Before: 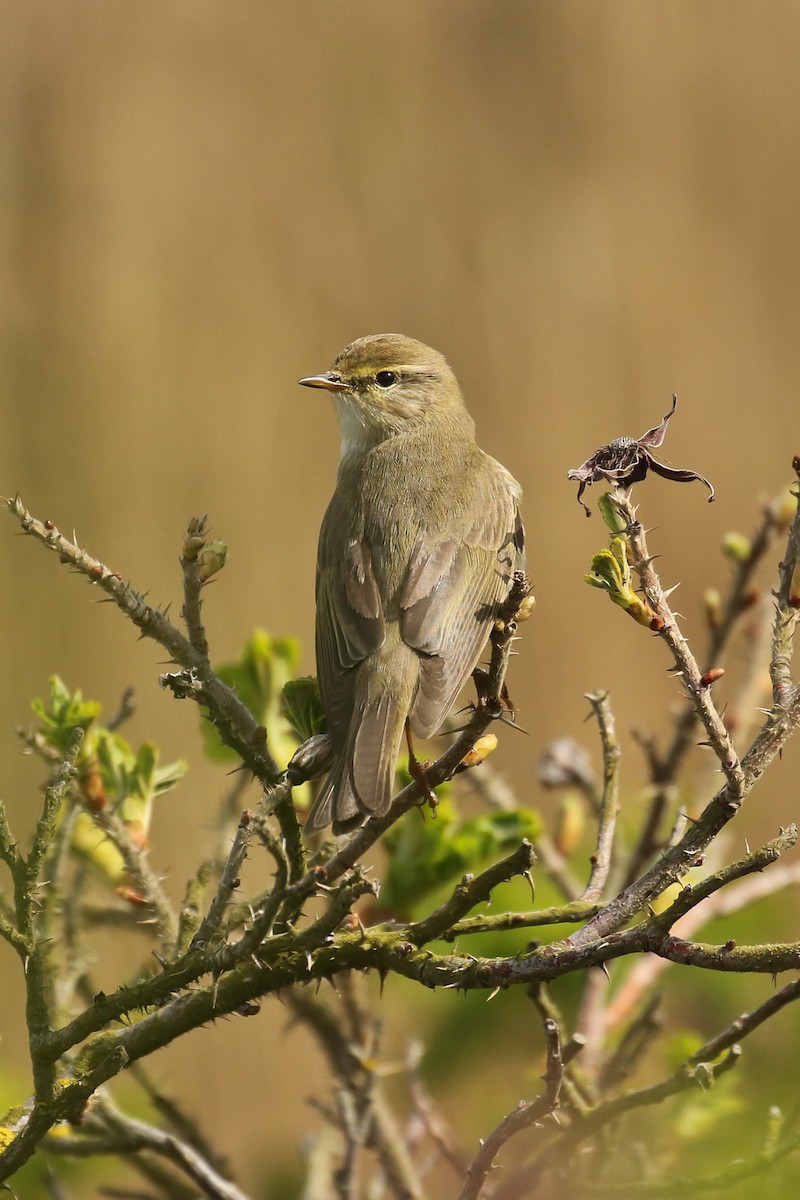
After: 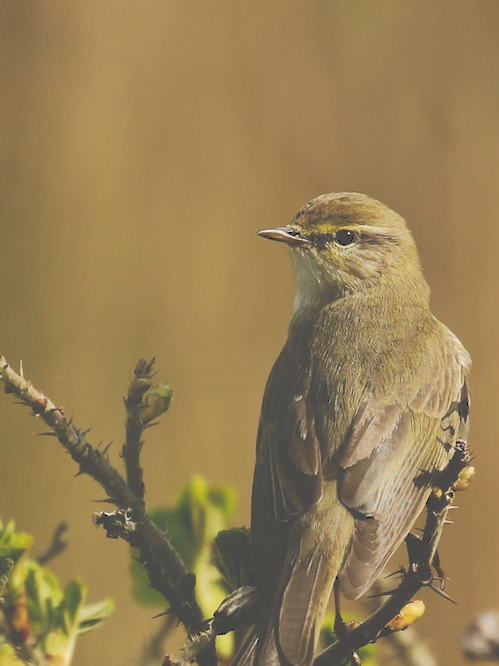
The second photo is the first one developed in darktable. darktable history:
local contrast: mode bilateral grid, contrast 100, coarseness 100, detail 91%, midtone range 0.2
tone curve: curves: ch0 [(0, 0) (0.003, 0.284) (0.011, 0.284) (0.025, 0.288) (0.044, 0.29) (0.069, 0.292) (0.1, 0.296) (0.136, 0.298) (0.177, 0.305) (0.224, 0.312) (0.277, 0.327) (0.335, 0.362) (0.399, 0.407) (0.468, 0.464) (0.543, 0.537) (0.623, 0.62) (0.709, 0.71) (0.801, 0.79) (0.898, 0.862) (1, 1)], preserve colors none
crop and rotate: angle -4.99°, left 2.122%, top 6.945%, right 27.566%, bottom 30.519%
